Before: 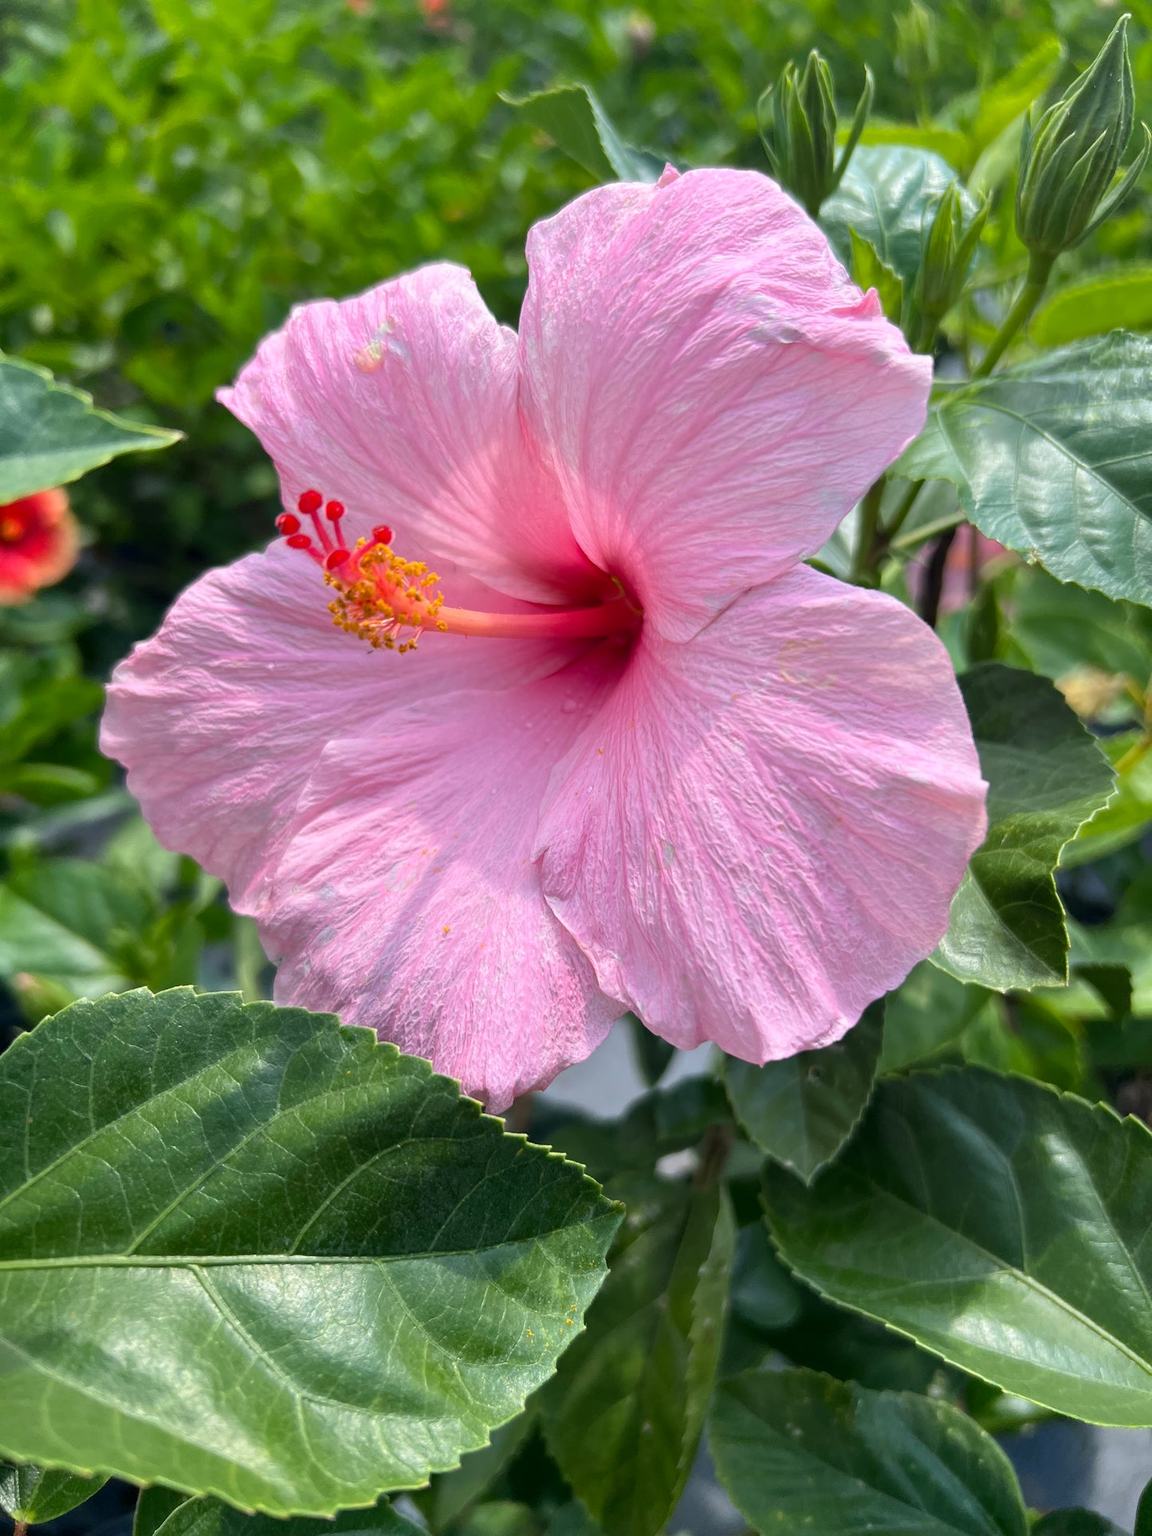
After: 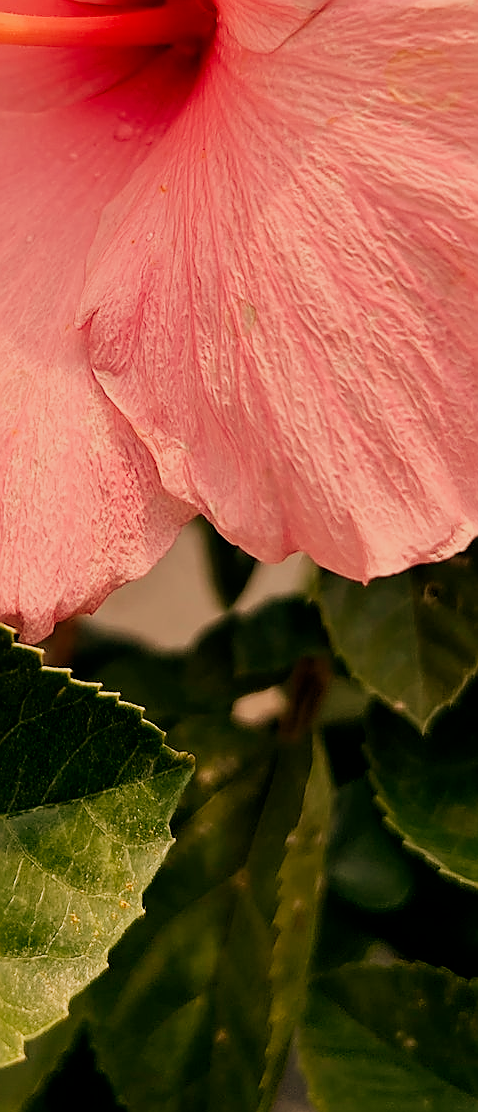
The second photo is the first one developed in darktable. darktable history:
white balance: red 1.467, blue 0.684
filmic rgb: middle gray luminance 29%, black relative exposure -10.3 EV, white relative exposure 5.5 EV, threshold 6 EV, target black luminance 0%, hardness 3.95, latitude 2.04%, contrast 1.132, highlights saturation mix 5%, shadows ↔ highlights balance 15.11%, preserve chrominance no, color science v3 (2019), use custom middle-gray values true, iterations of high-quality reconstruction 0, enable highlight reconstruction true
crop: left 40.878%, top 39.176%, right 25.993%, bottom 3.081%
sharpen: radius 1.4, amount 1.25, threshold 0.7
